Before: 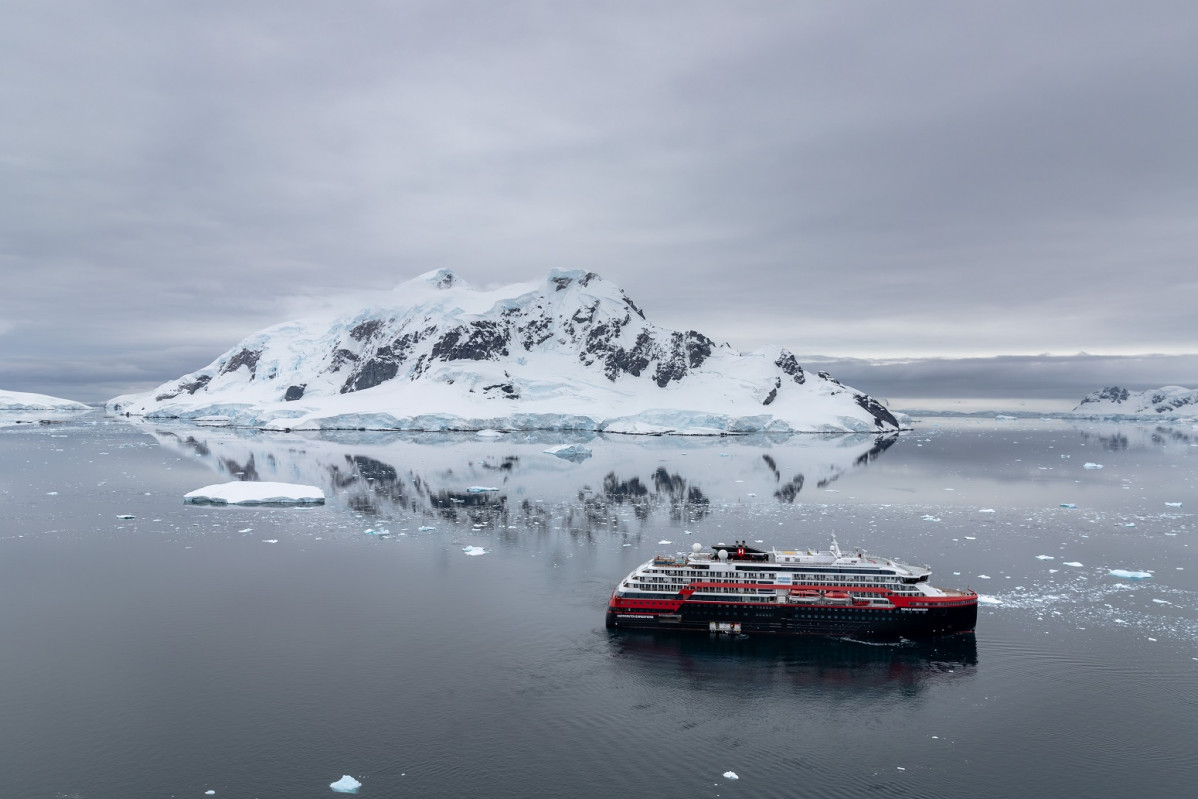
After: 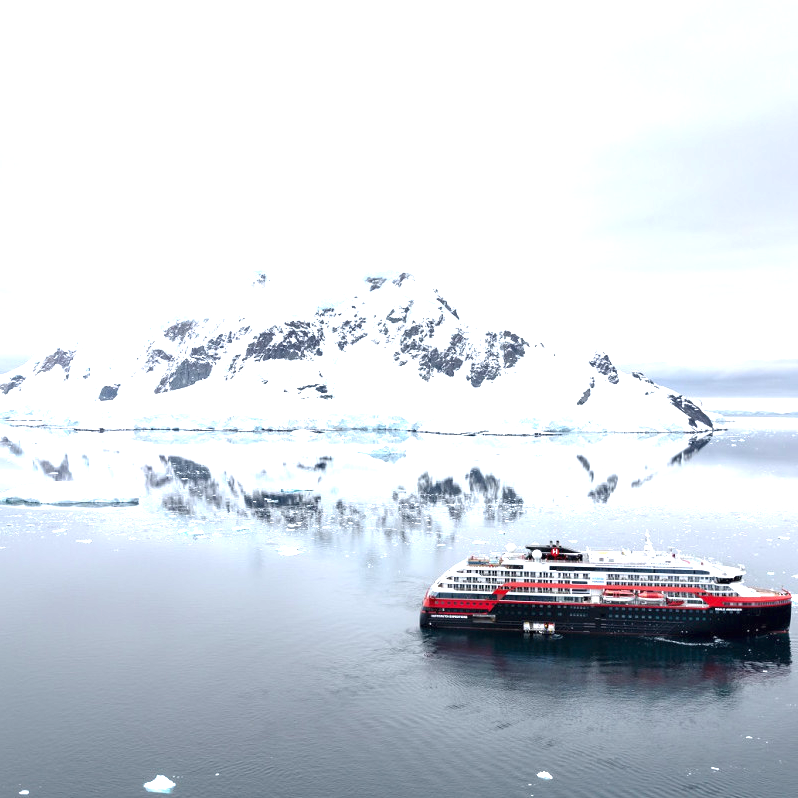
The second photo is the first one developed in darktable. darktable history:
exposure: black level correction 0, exposure 1.45 EV, compensate exposure bias true, compensate highlight preservation false
crop and rotate: left 15.546%, right 17.787%
white balance: emerald 1
